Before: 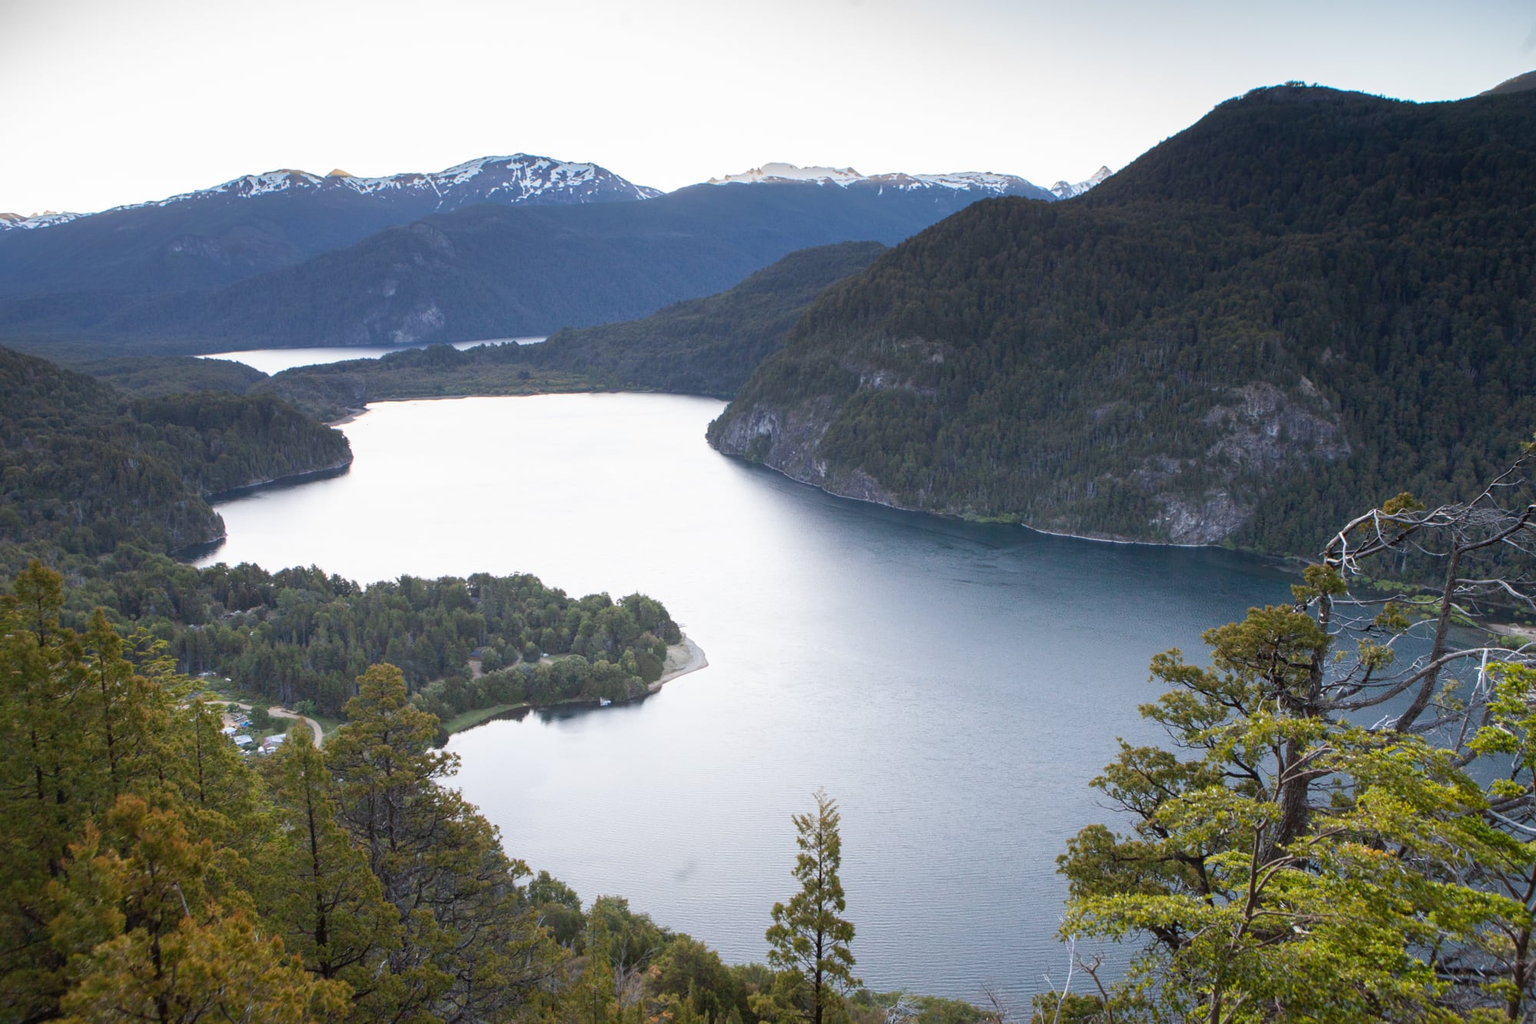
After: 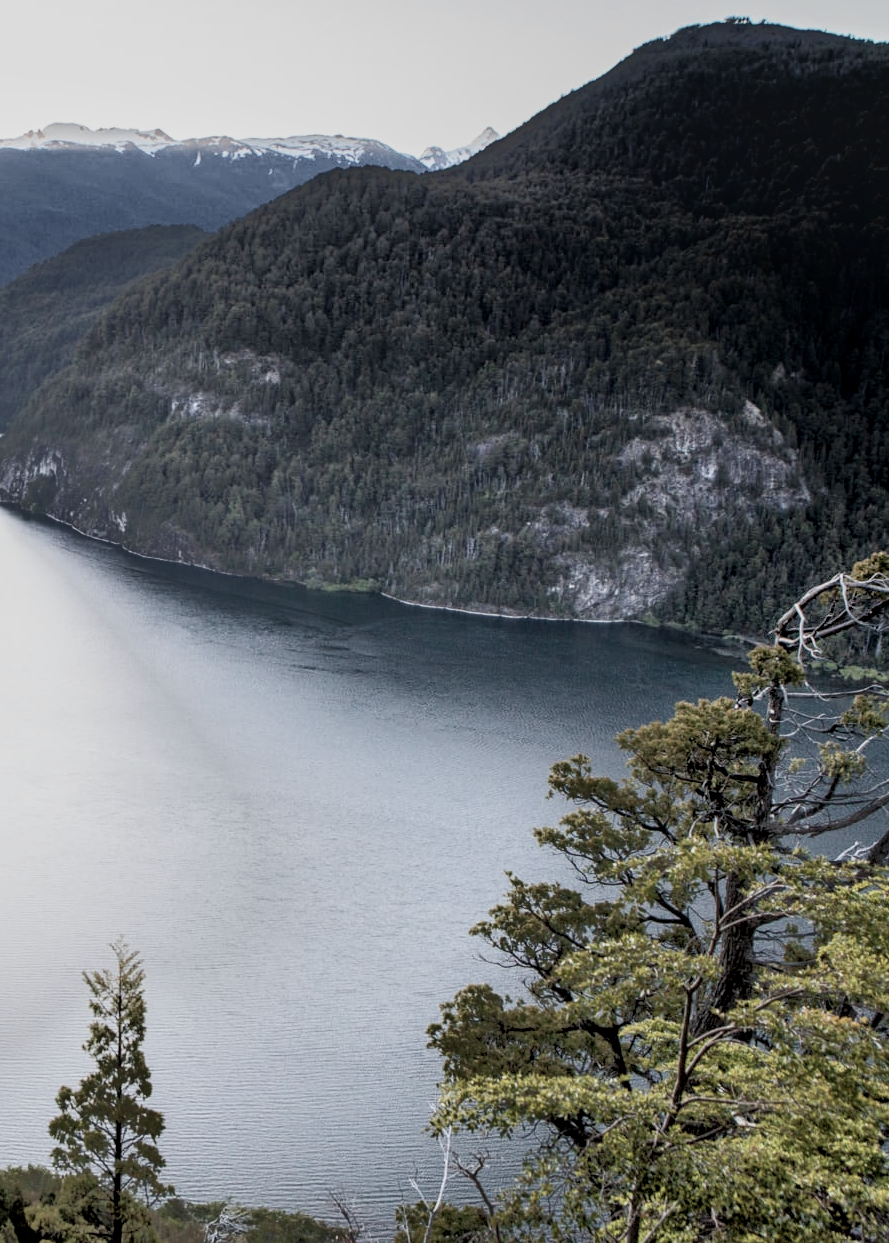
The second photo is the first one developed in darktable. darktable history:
local contrast: on, module defaults
tone equalizer: -7 EV -0.643 EV, -6 EV 0.974 EV, -5 EV -0.438 EV, -4 EV 0.422 EV, -3 EV 0.437 EV, -2 EV 0.167 EV, -1 EV -0.164 EV, +0 EV -0.369 EV
contrast brightness saturation: contrast 0.273
velvia: on, module defaults
crop: left 47.449%, top 6.703%, right 8.055%
color correction: highlights b* -0.045, saturation 0.491
filmic rgb: black relative exposure -7.62 EV, white relative exposure 4.65 EV, target black luminance 0%, hardness 3.56, latitude 50.43%, contrast 1.033, highlights saturation mix 8.83%, shadows ↔ highlights balance -0.18%
